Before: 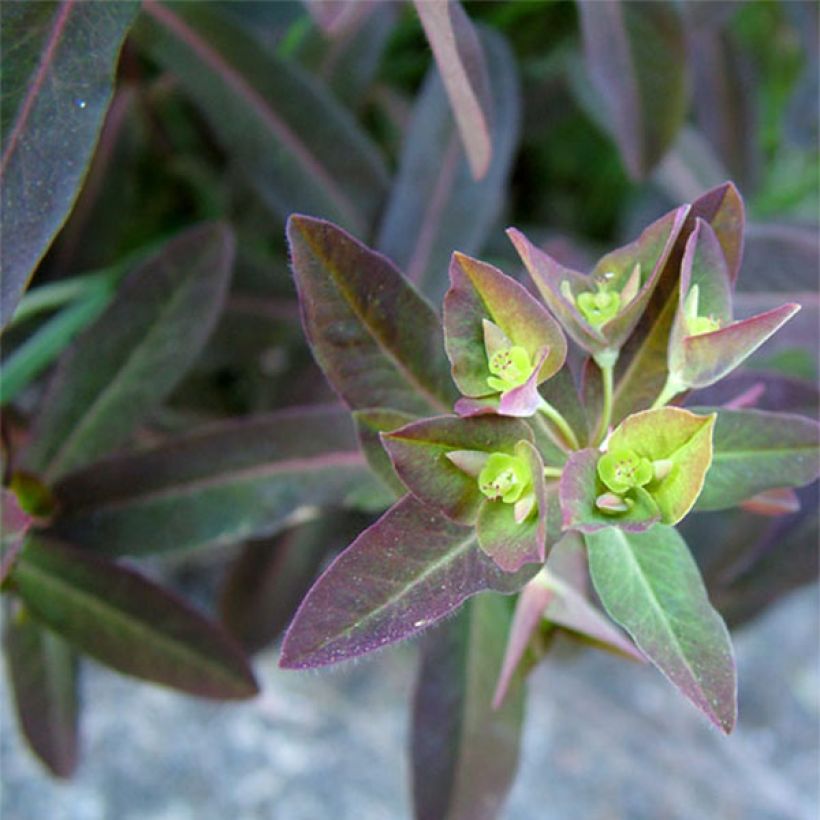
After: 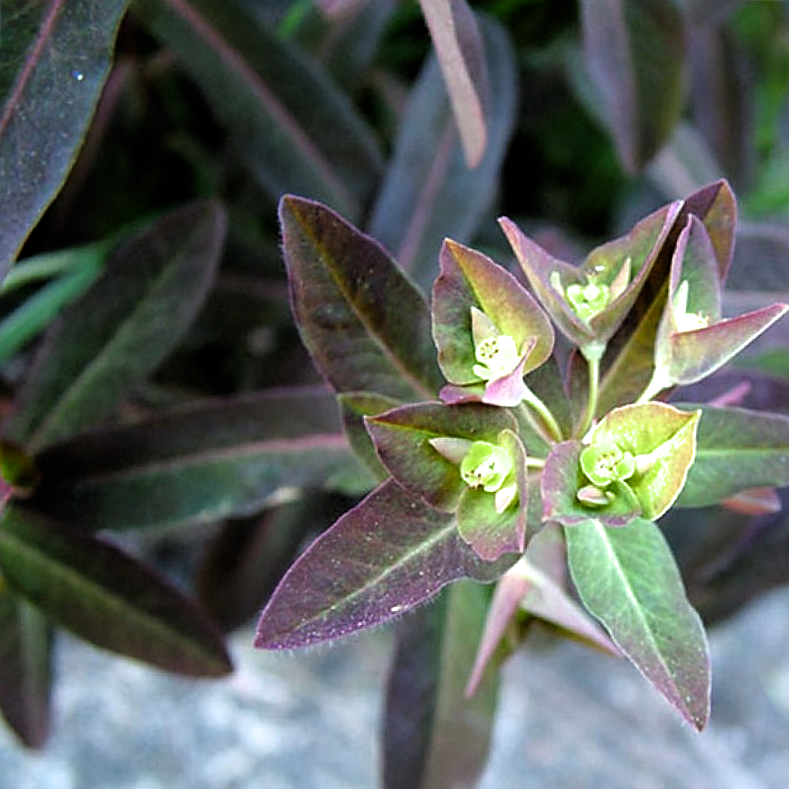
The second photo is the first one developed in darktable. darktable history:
filmic rgb: black relative exposure -8.21 EV, white relative exposure 2.2 EV, target white luminance 99.915%, hardness 7.08, latitude 75.59%, contrast 1.318, highlights saturation mix -2.97%, shadows ↔ highlights balance 30.28%, color science v6 (2022), iterations of high-quality reconstruction 0
contrast brightness saturation: contrast 0.039, saturation 0.072
sharpen: on, module defaults
crop and rotate: angle -2.26°
